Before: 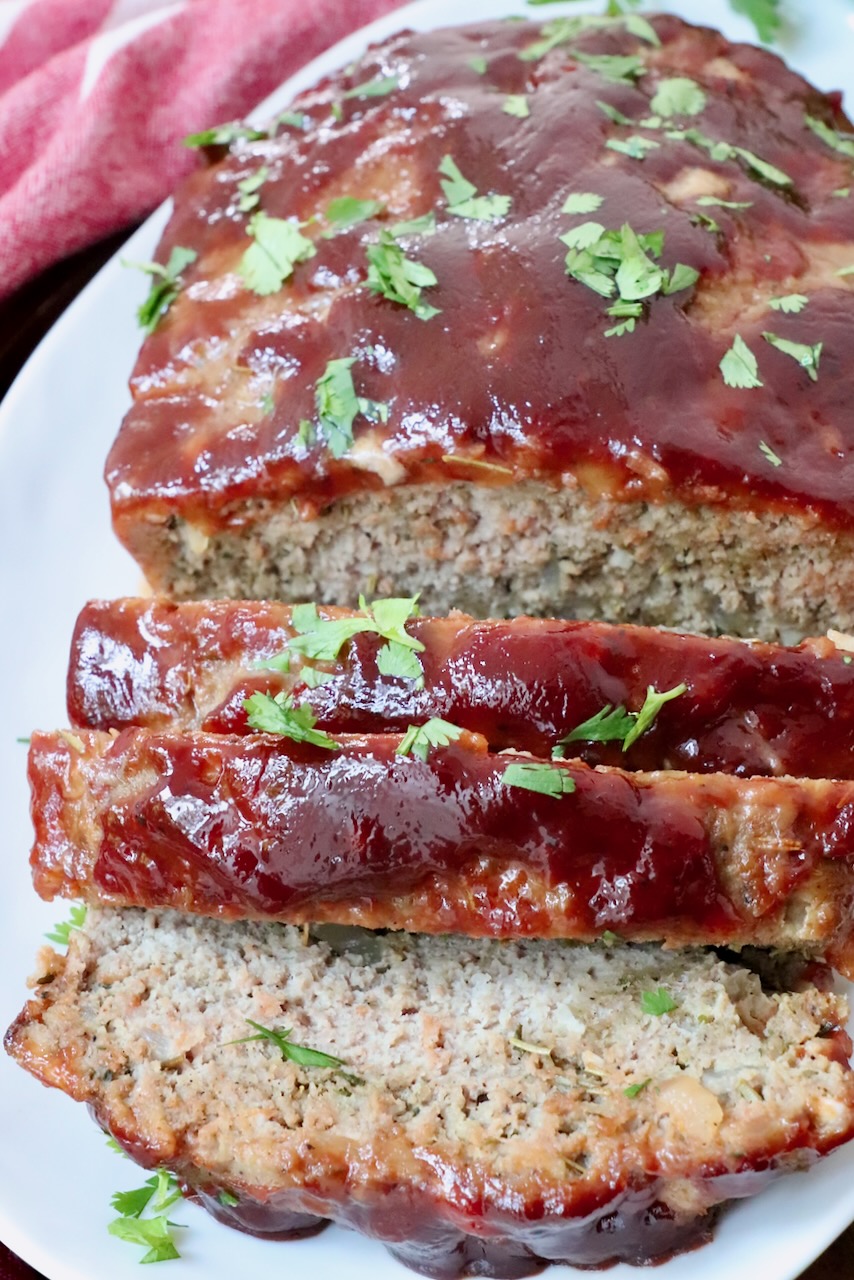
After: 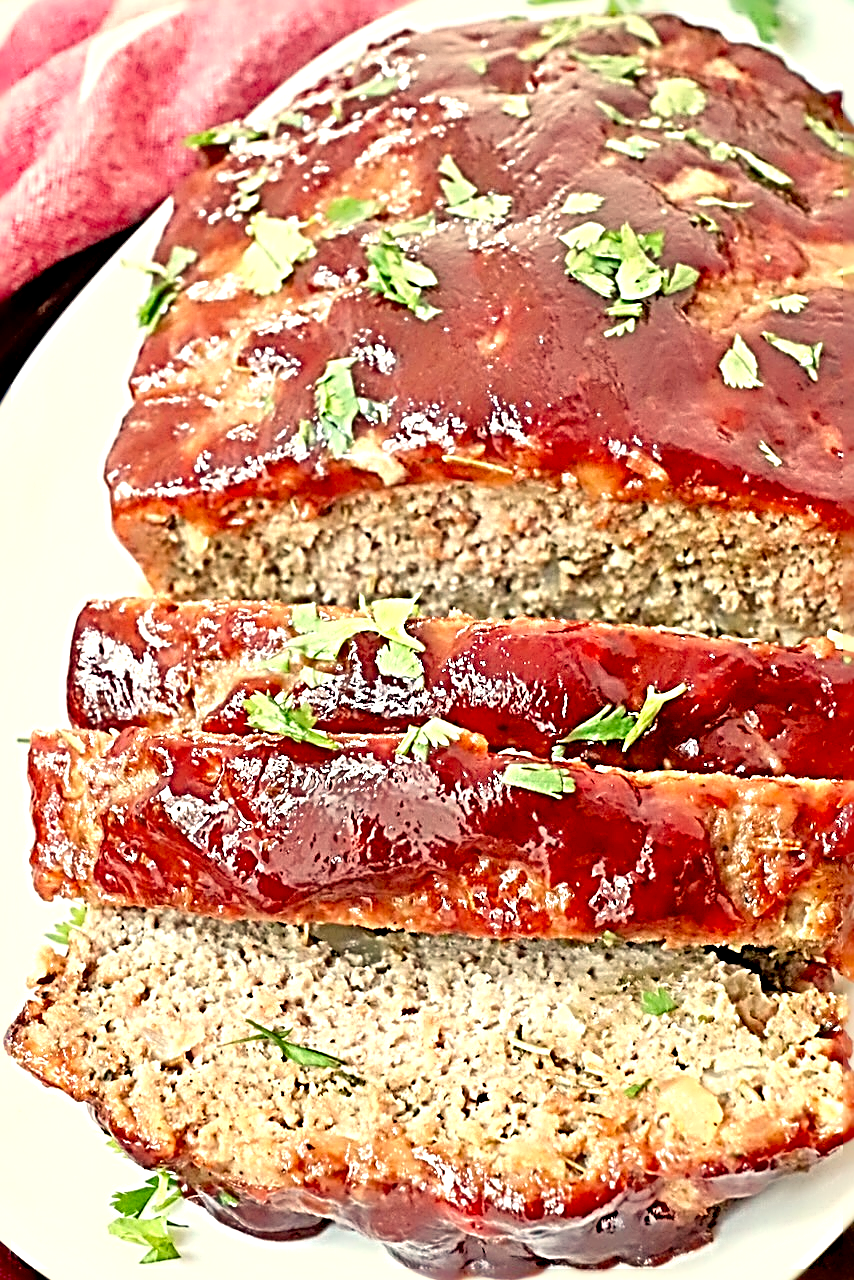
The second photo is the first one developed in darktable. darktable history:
white balance: red 1.123, blue 0.83
tone equalizer: -7 EV 0.15 EV, -6 EV 0.6 EV, -5 EV 1.15 EV, -4 EV 1.33 EV, -3 EV 1.15 EV, -2 EV 0.6 EV, -1 EV 0.15 EV, mask exposure compensation -0.5 EV
sharpen: radius 4.001, amount 2
exposure: black level correction 0, exposure 0.5 EV, compensate highlight preservation false
